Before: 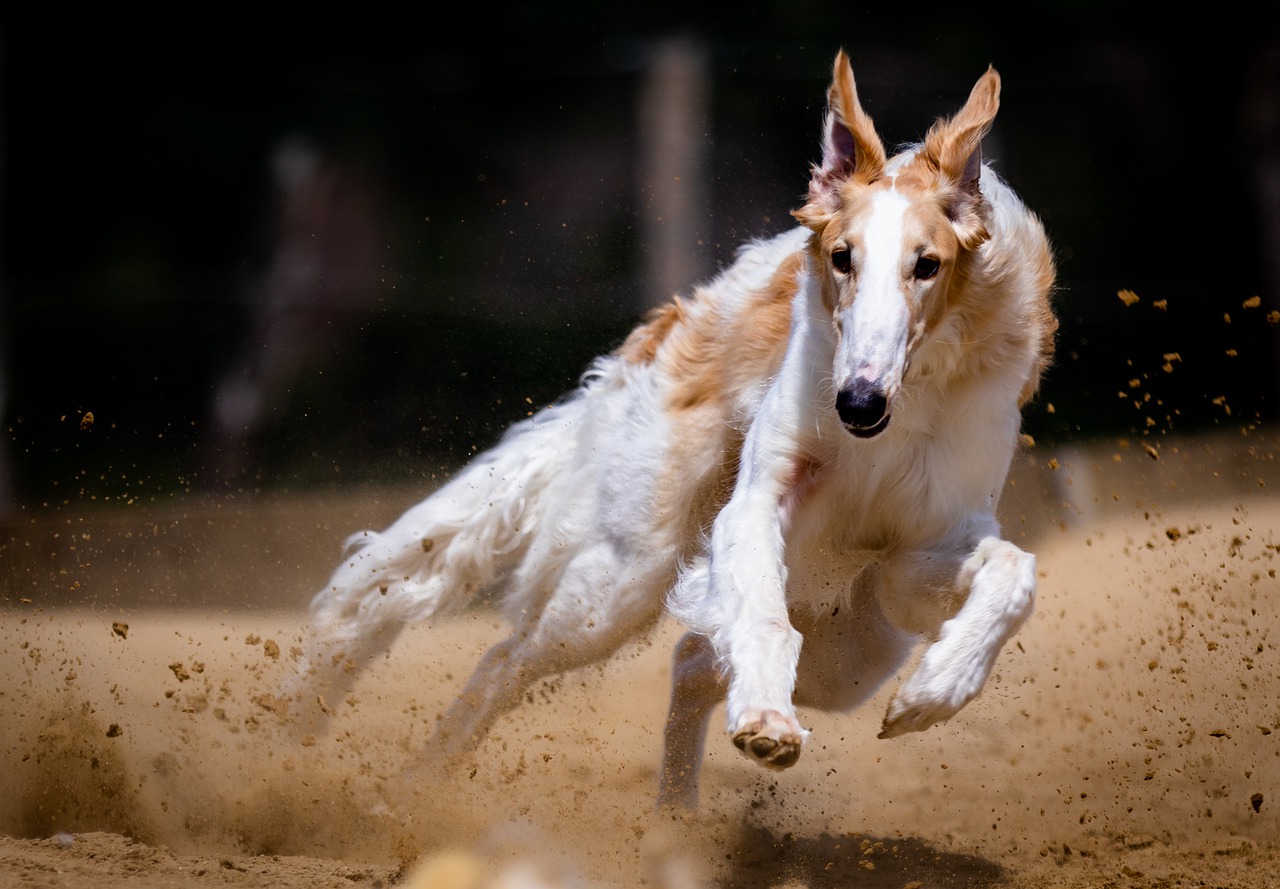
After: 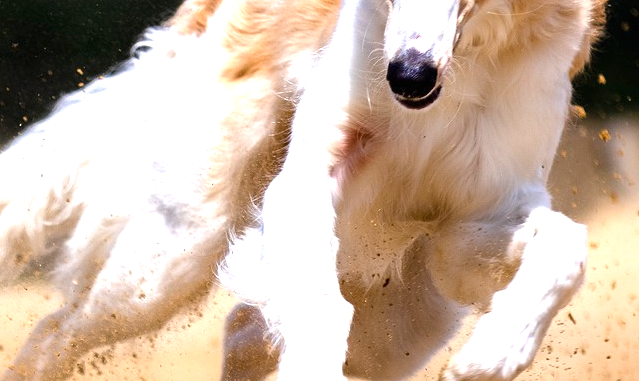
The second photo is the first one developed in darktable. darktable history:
exposure: black level correction 0, exposure 1.187 EV, compensate highlight preservation false
crop: left 35.114%, top 37.09%, right 14.892%, bottom 19.989%
